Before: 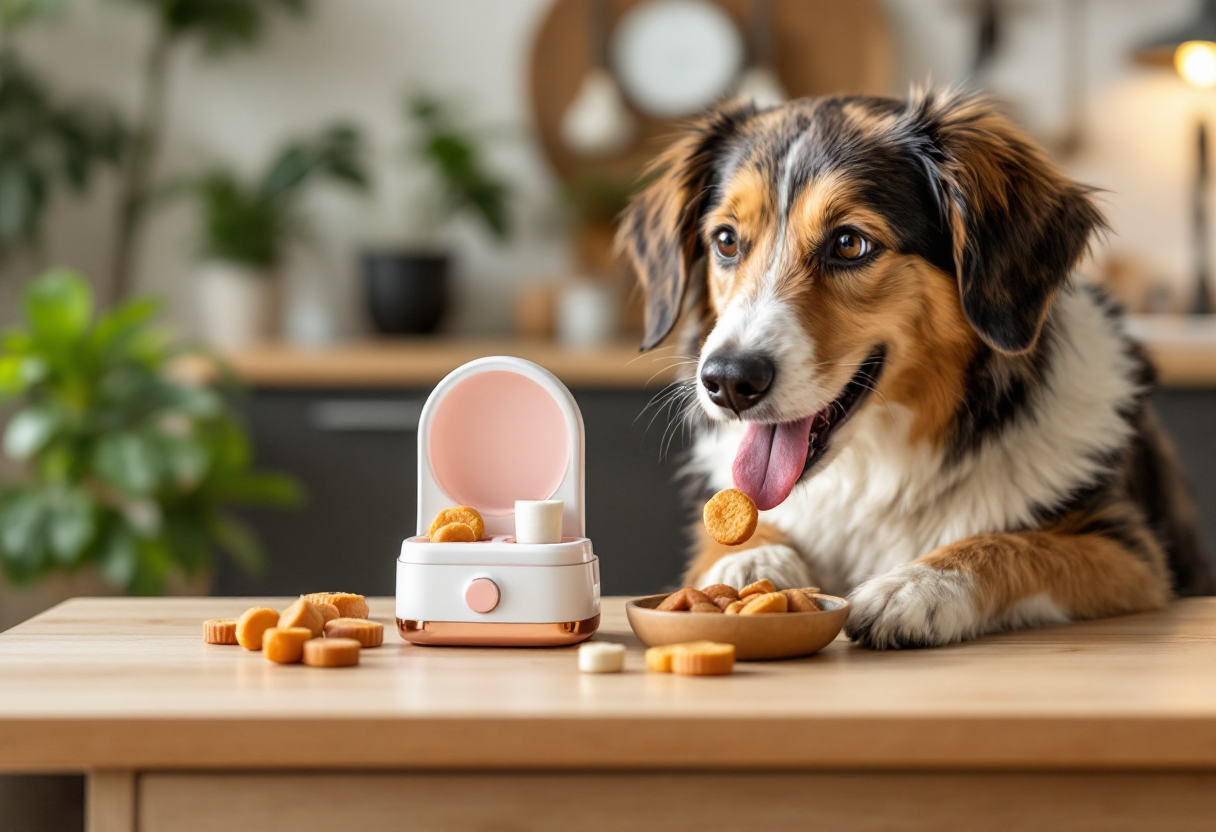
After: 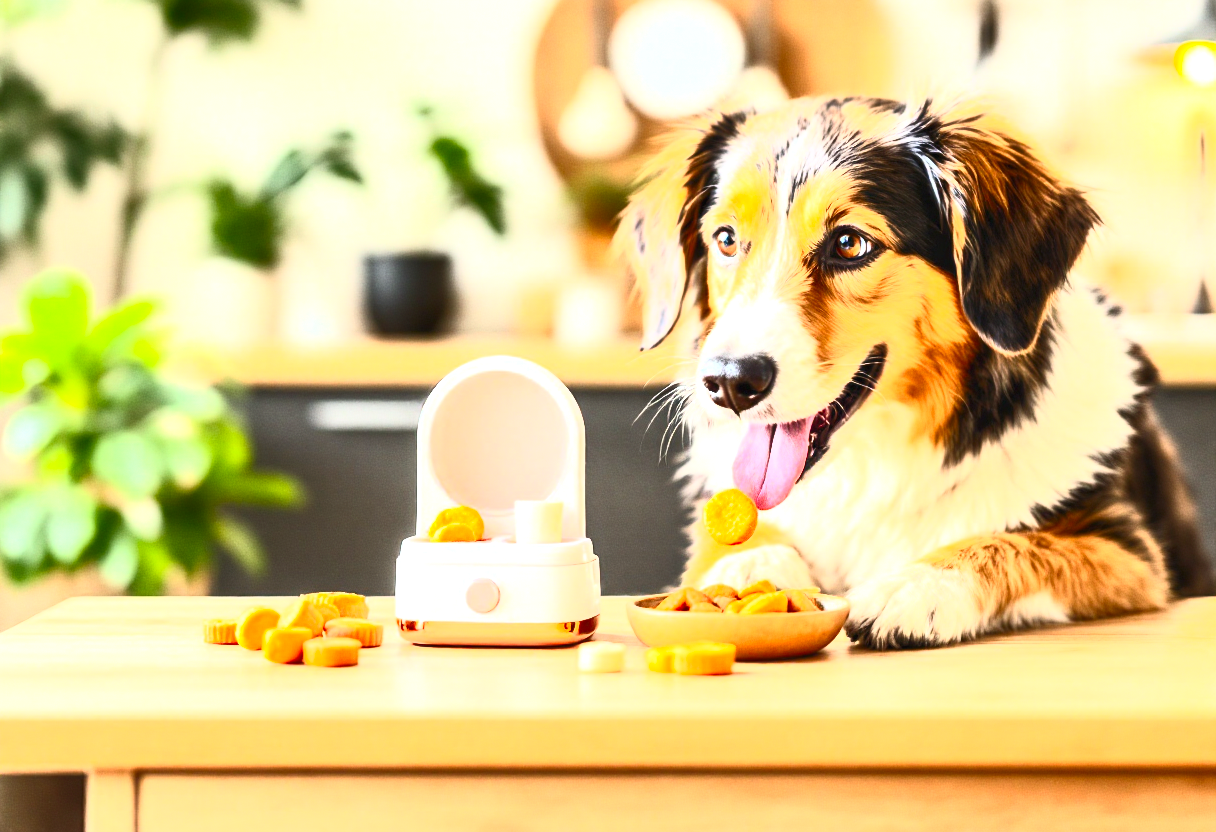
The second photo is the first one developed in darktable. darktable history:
contrast brightness saturation: contrast 0.848, brightness 0.593, saturation 0.57
exposure: black level correction 0, exposure 1.284 EV, compensate highlight preservation false
local contrast: highlights 100%, shadows 97%, detail 119%, midtone range 0.2
